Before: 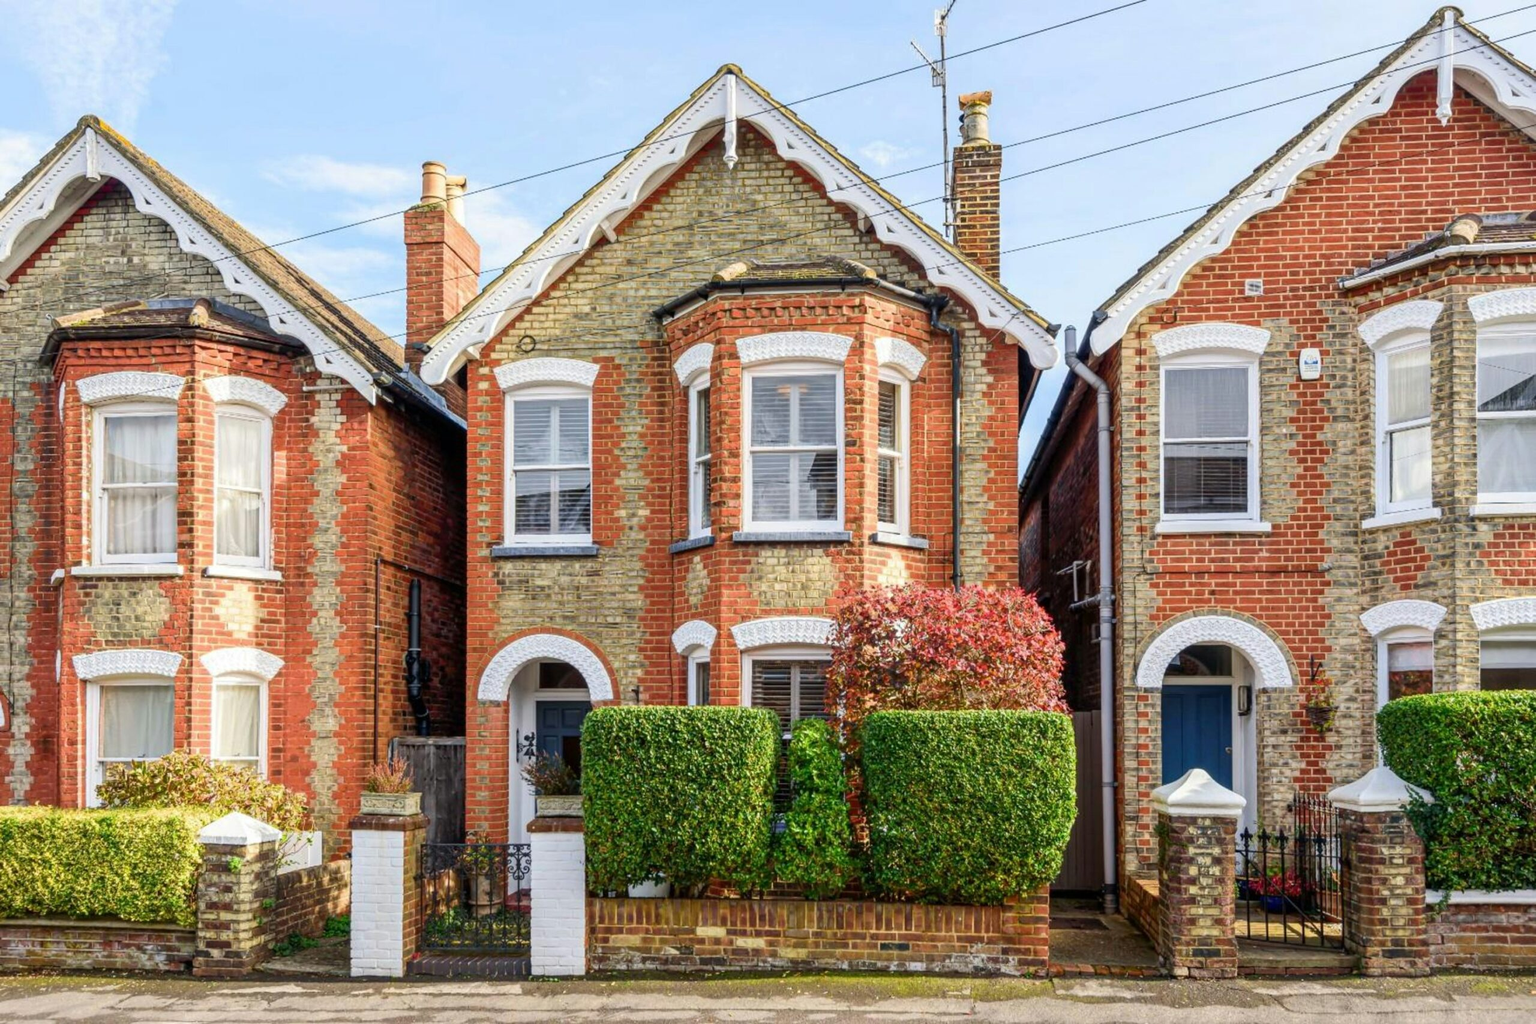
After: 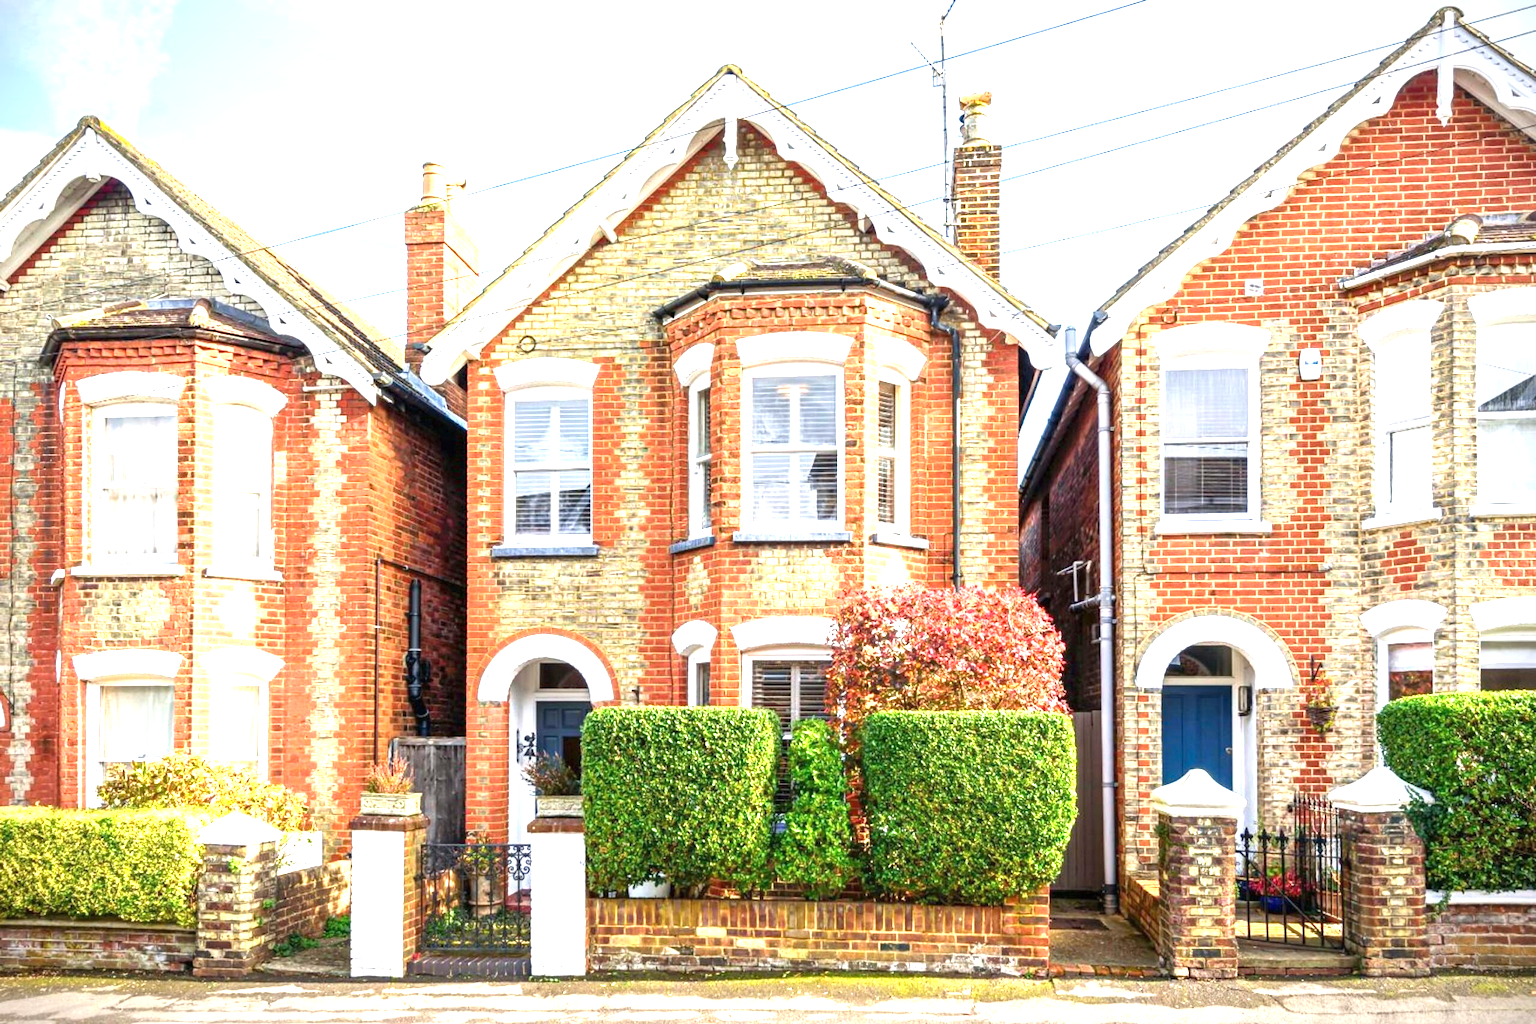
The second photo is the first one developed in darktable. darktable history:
vignetting: fall-off start 88.78%, fall-off radius 44.18%, brightness -0.647, saturation -0.006, width/height ratio 1.165
color zones: curves: ch0 [(0, 0.5) (0.143, 0.5) (0.286, 0.5) (0.429, 0.5) (0.62, 0.489) (0.714, 0.445) (0.844, 0.496) (1, 0.5)]; ch1 [(0, 0.5) (0.143, 0.5) (0.286, 0.5) (0.429, 0.5) (0.571, 0.5) (0.714, 0.523) (0.857, 0.5) (1, 0.5)]
exposure: black level correction 0, exposure 1.511 EV, compensate highlight preservation false
